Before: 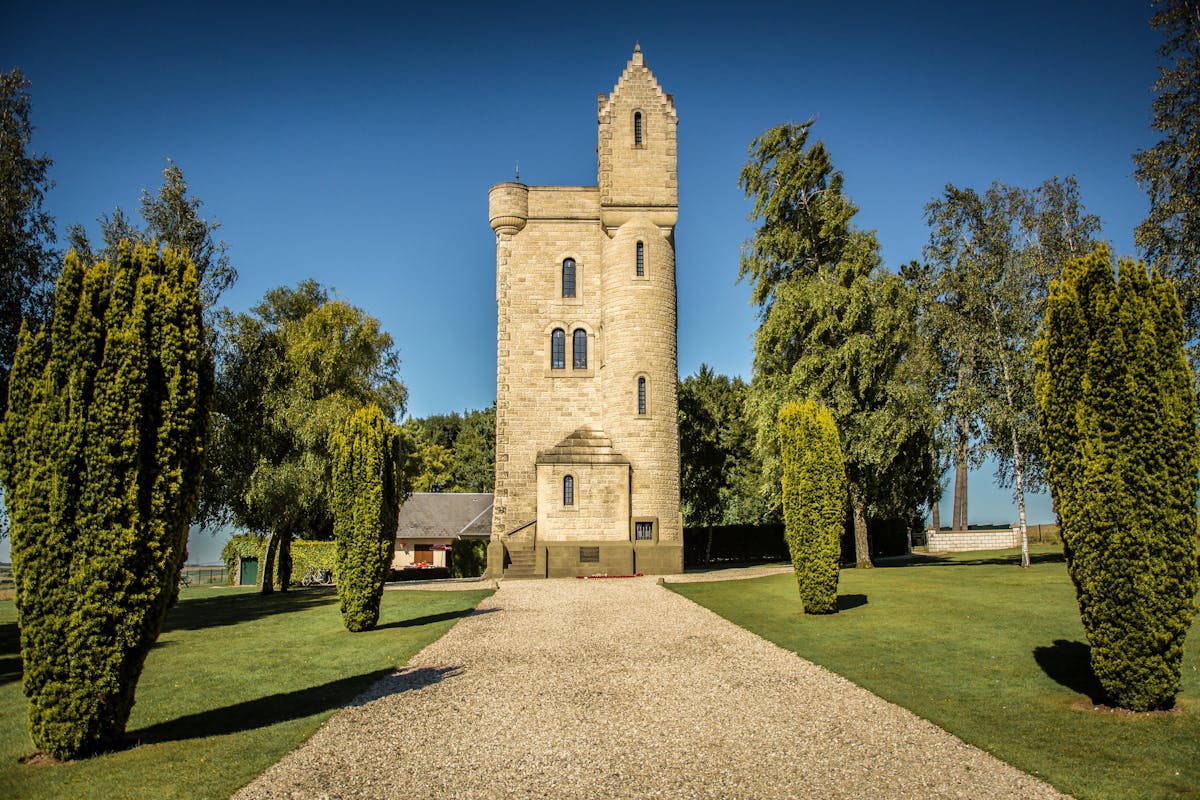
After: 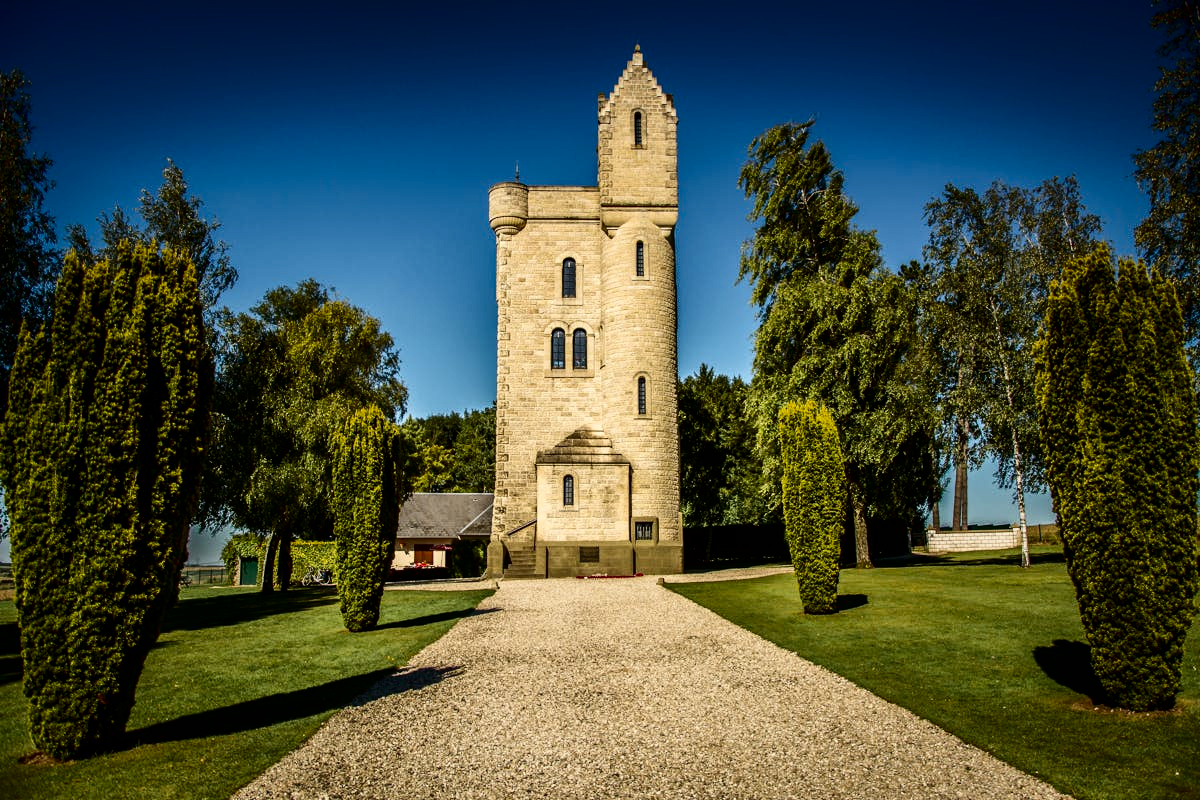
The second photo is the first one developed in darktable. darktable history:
contrast brightness saturation: contrast 0.237, brightness -0.241, saturation 0.135
